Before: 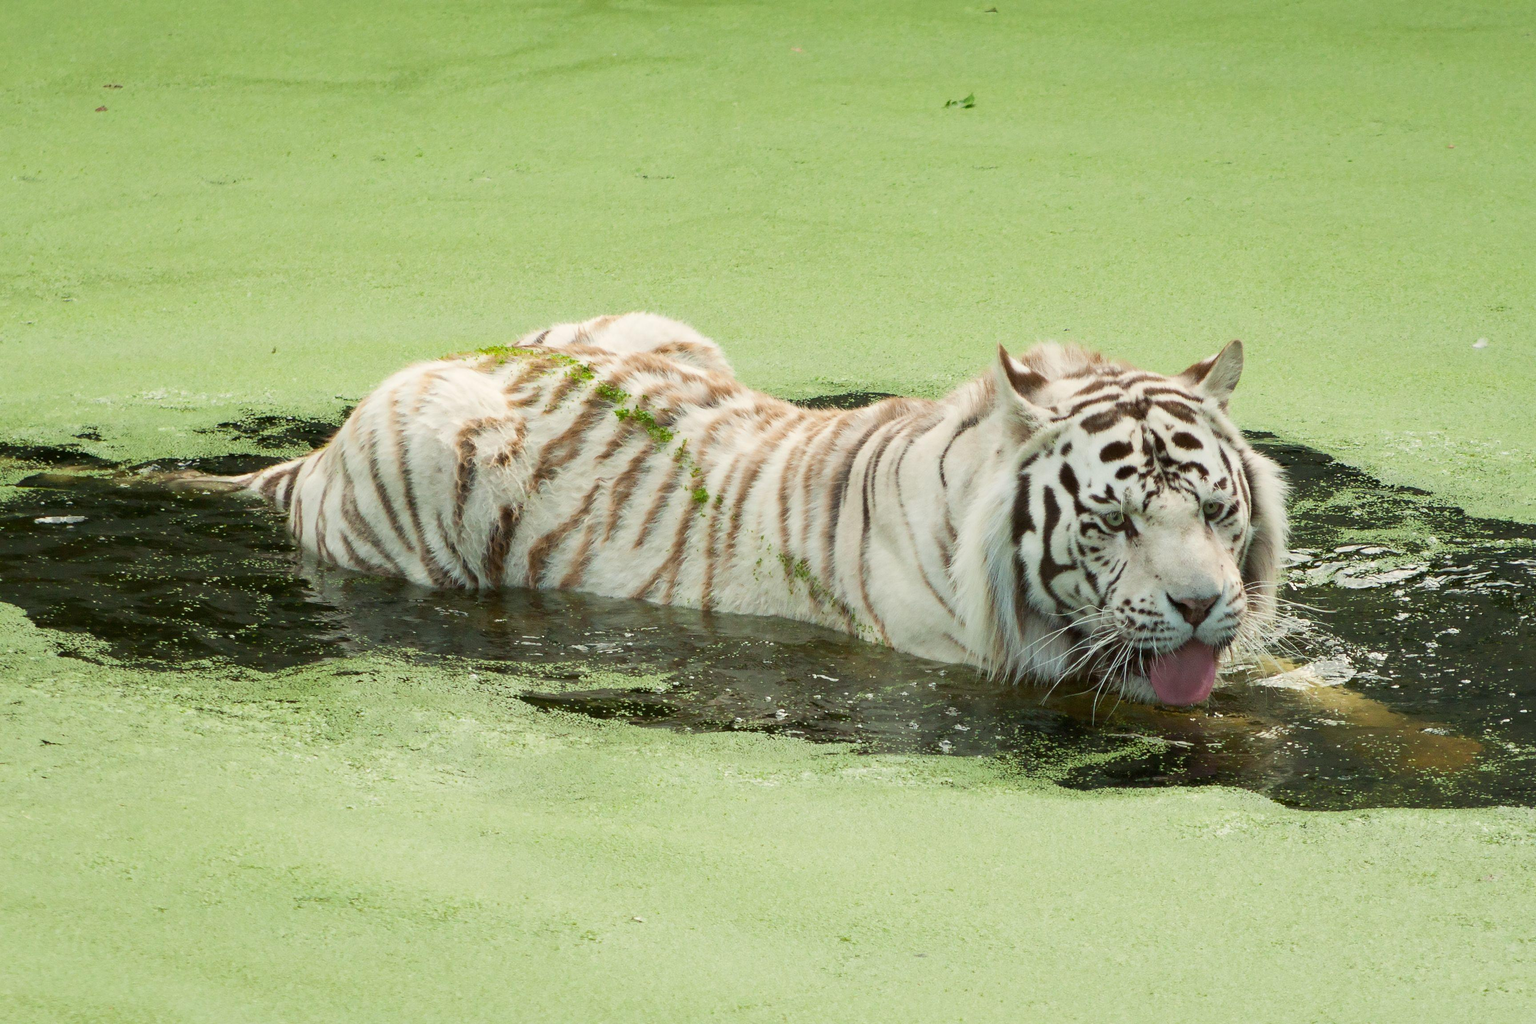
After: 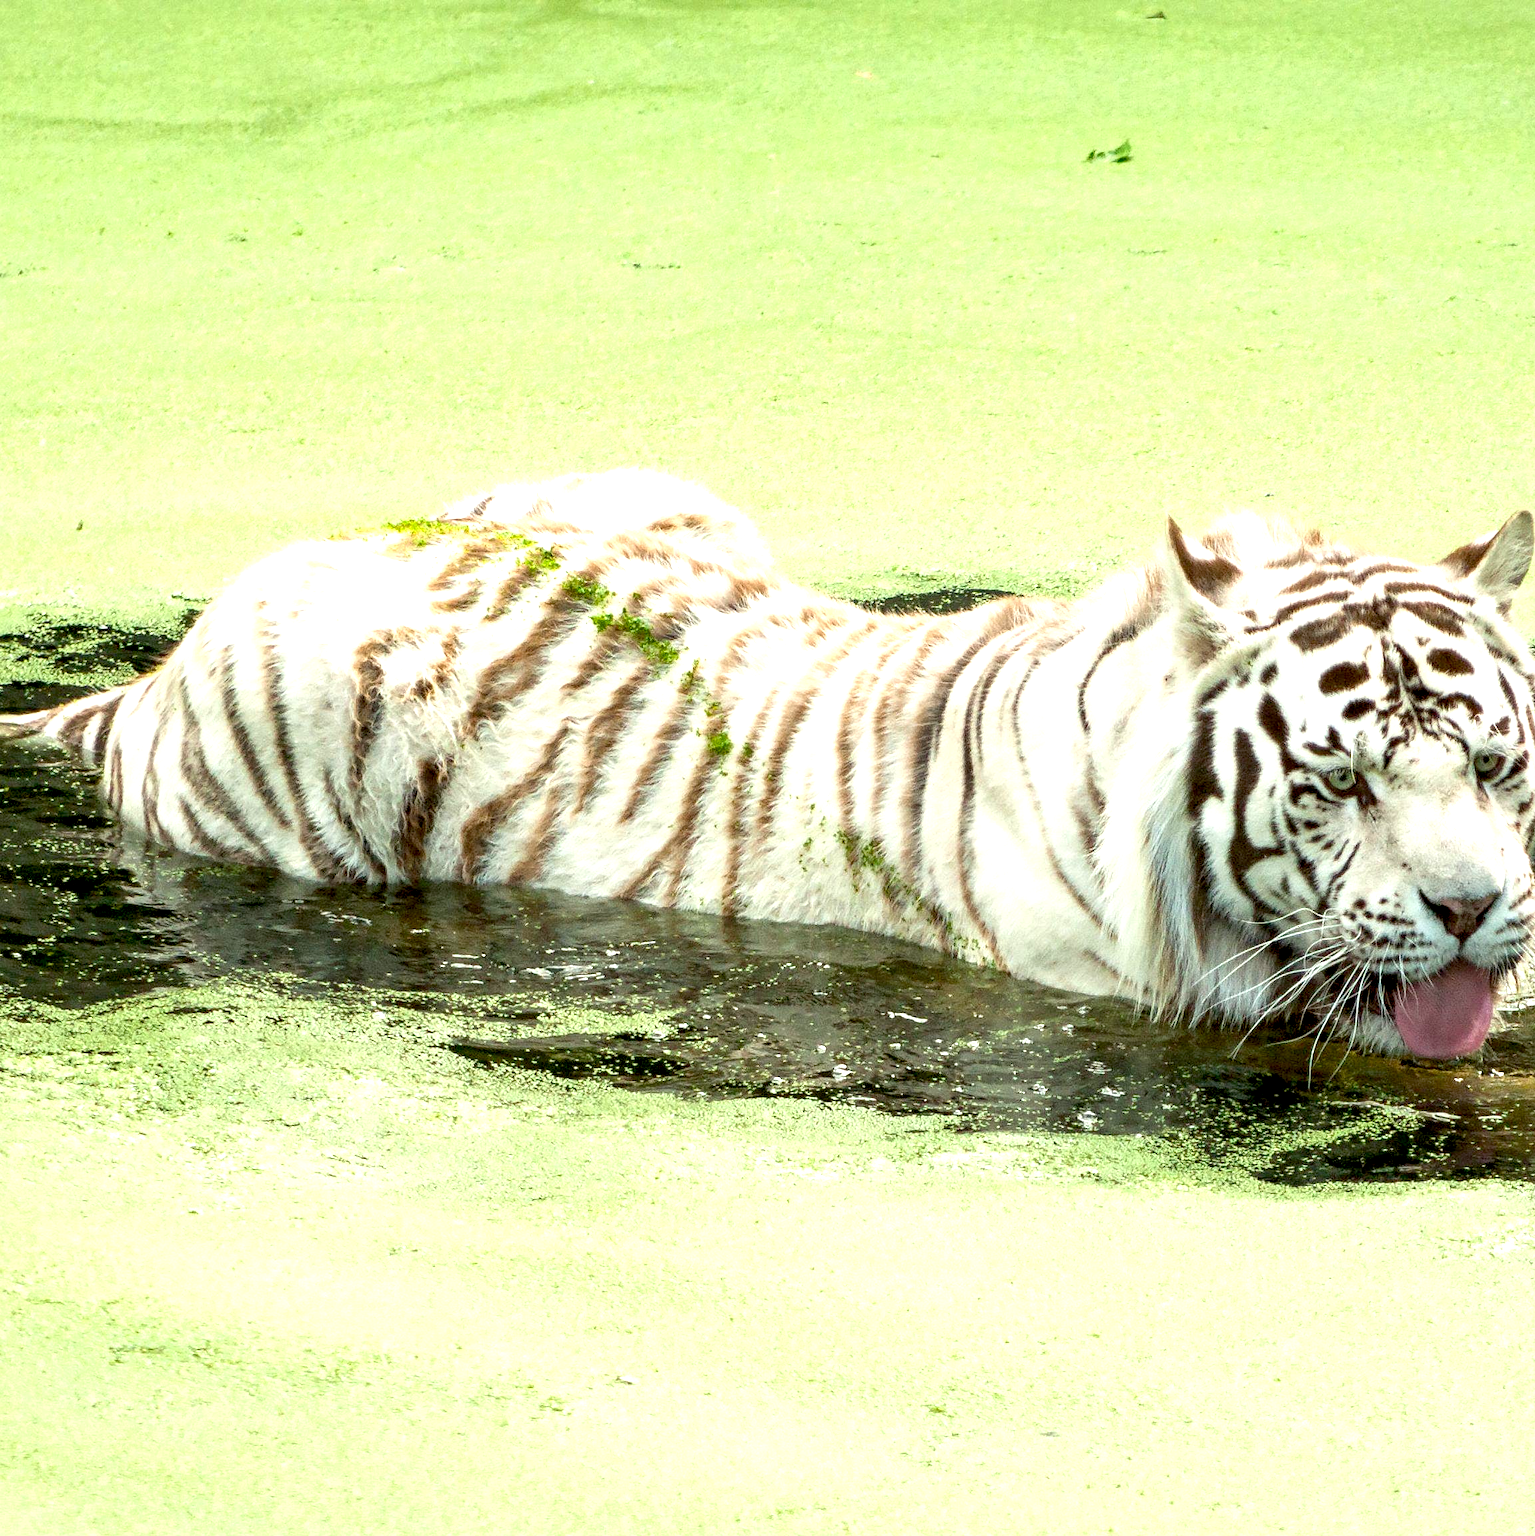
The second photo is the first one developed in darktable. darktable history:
exposure: black level correction 0.008, exposure 0.976 EV, compensate highlight preservation false
crop and rotate: left 14.384%, right 18.985%
local contrast: highlights 41%, shadows 64%, detail 138%, midtone range 0.517
